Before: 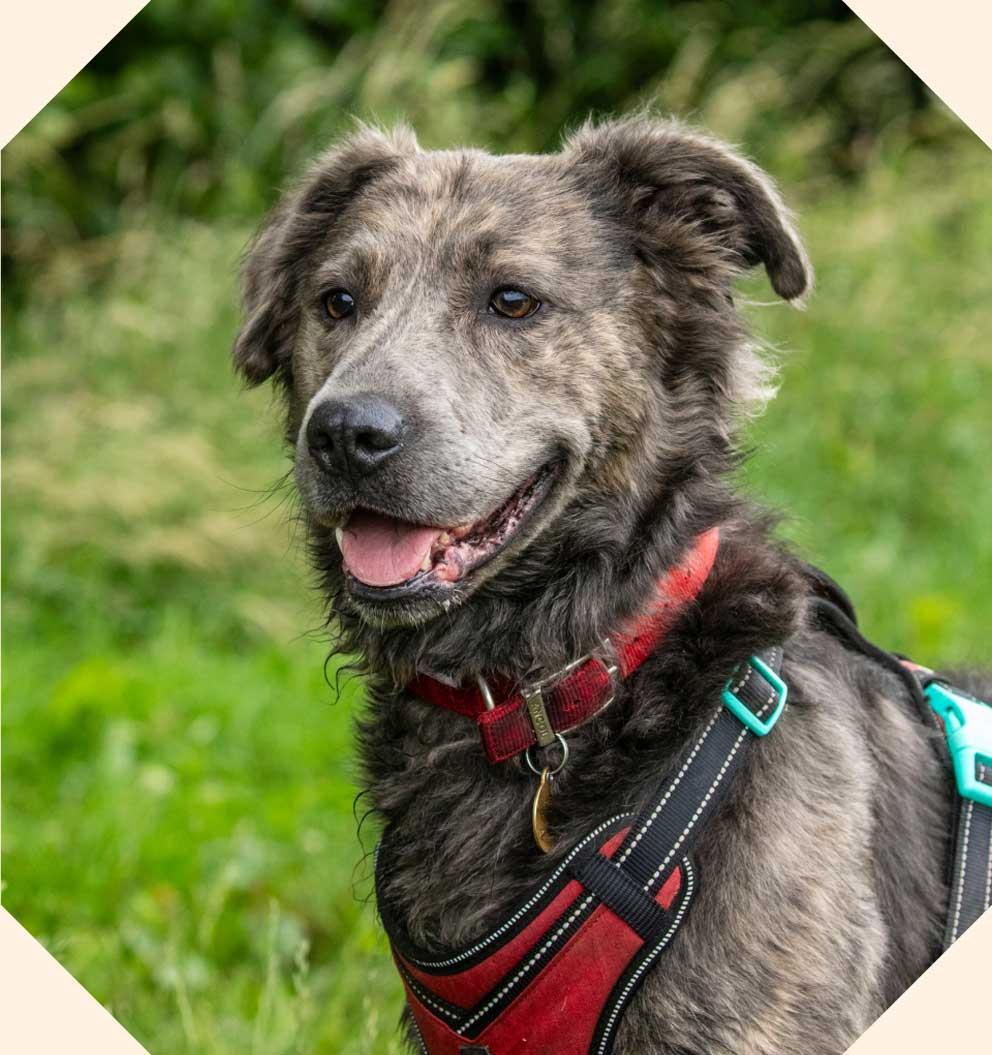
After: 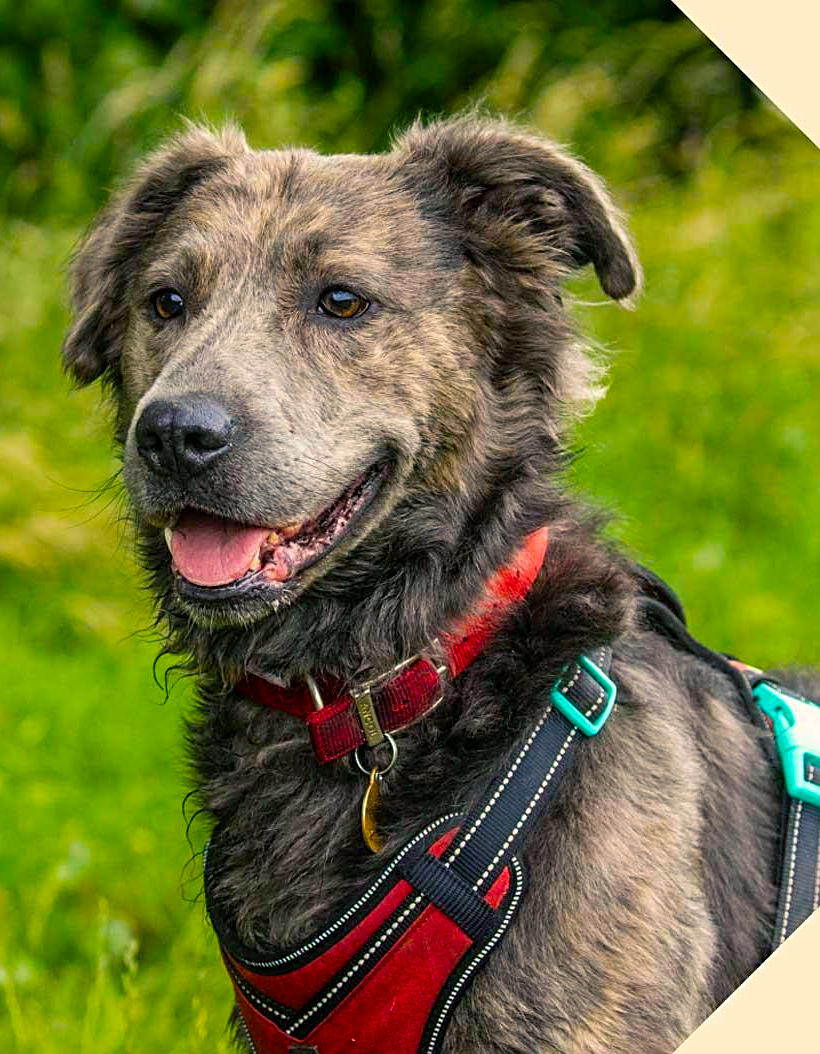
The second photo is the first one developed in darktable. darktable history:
color balance rgb: shadows lift › chroma 3.317%, shadows lift › hue 241.14°, highlights gain › chroma 2.265%, highlights gain › hue 74.3°, linear chroma grading › global chroma 9.658%, perceptual saturation grading › global saturation 31.15%, global vibrance 20.242%
sharpen: on, module defaults
crop: left 17.247%, bottom 0.018%
